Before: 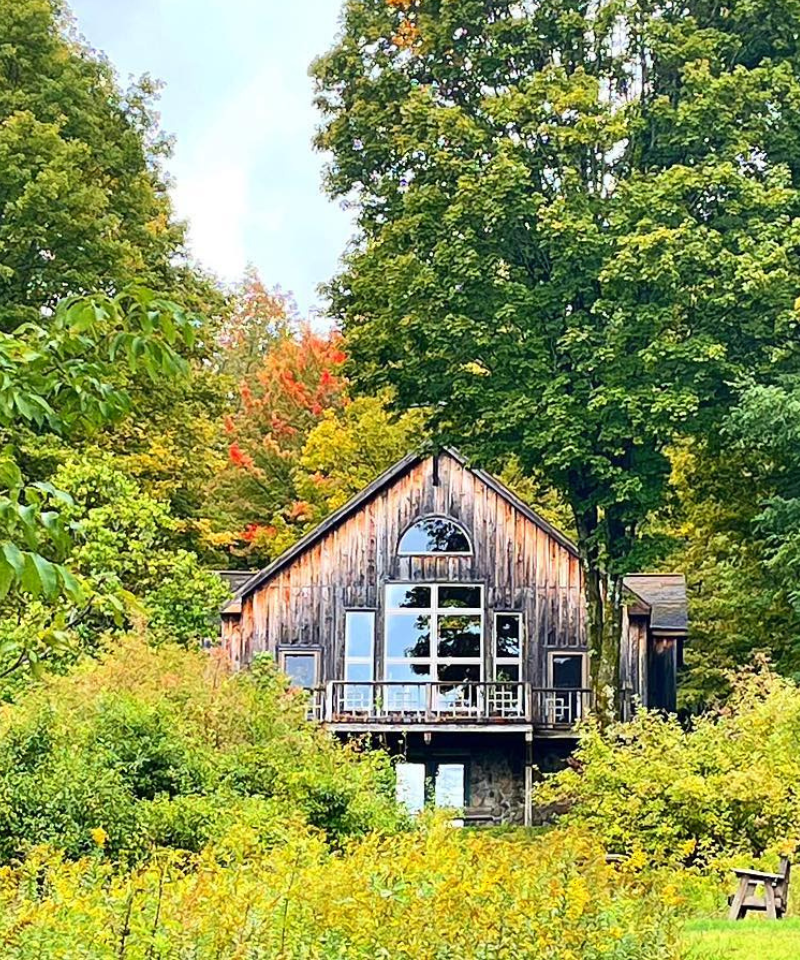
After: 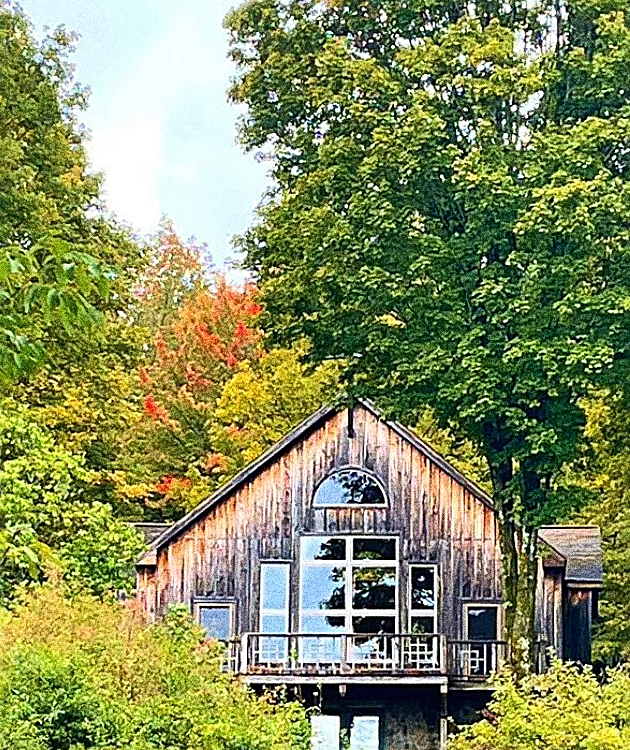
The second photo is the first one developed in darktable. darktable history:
sharpen: on, module defaults
grain: coarseness 30.02 ISO, strength 100%
crop and rotate: left 10.77%, top 5.1%, right 10.41%, bottom 16.76%
velvia: on, module defaults
